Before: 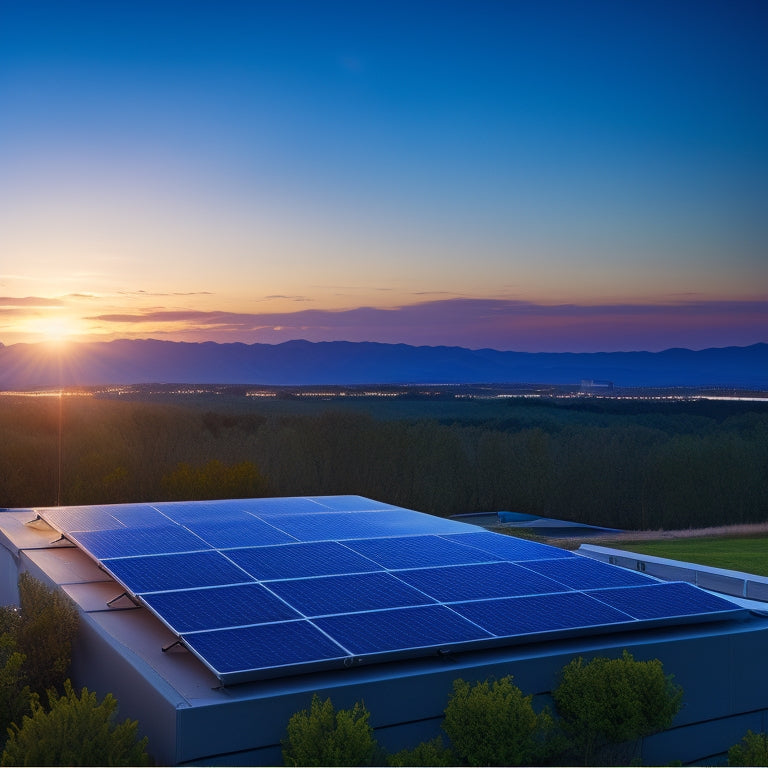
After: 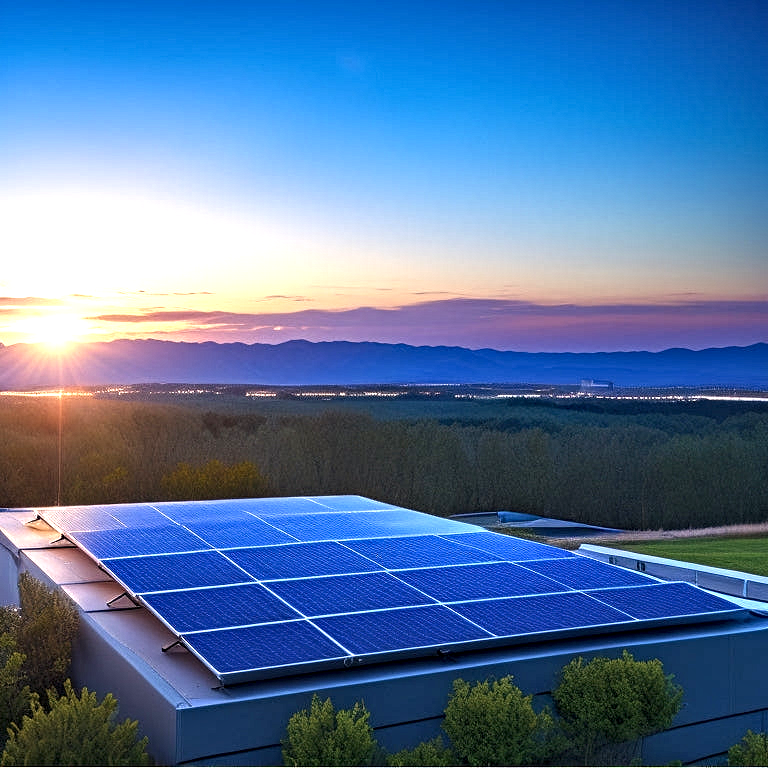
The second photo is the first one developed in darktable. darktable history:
exposure: black level correction 0, exposure 0.953 EV, compensate exposure bias true, compensate highlight preservation false
contrast equalizer: octaves 7, y [[0.5, 0.542, 0.583, 0.625, 0.667, 0.708], [0.5 ×6], [0.5 ×6], [0 ×6], [0 ×6]]
base curve: curves: ch0 [(0, 0) (0.989, 0.992)], preserve colors none
